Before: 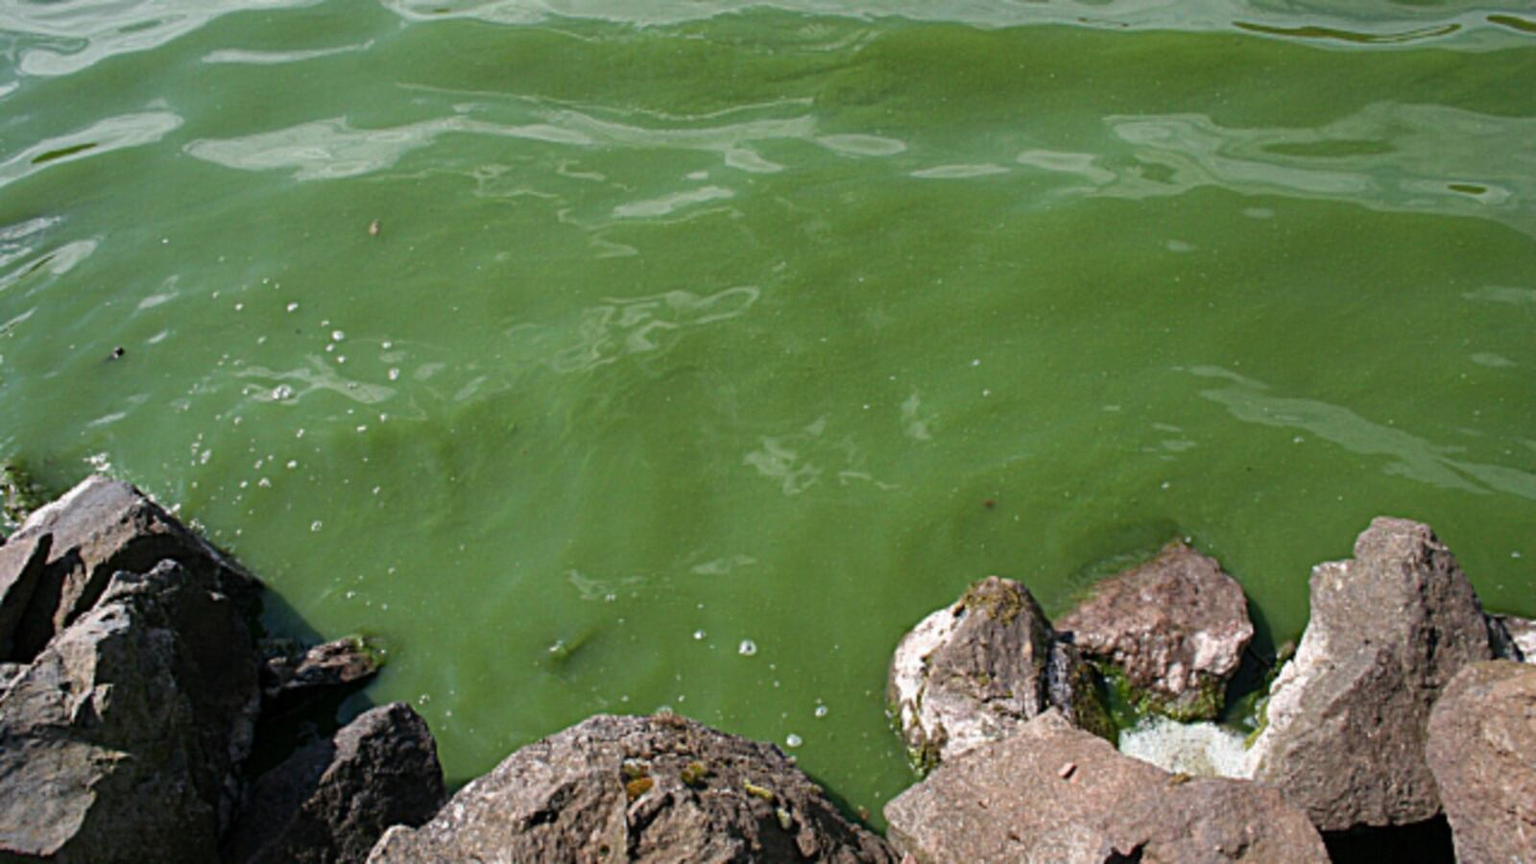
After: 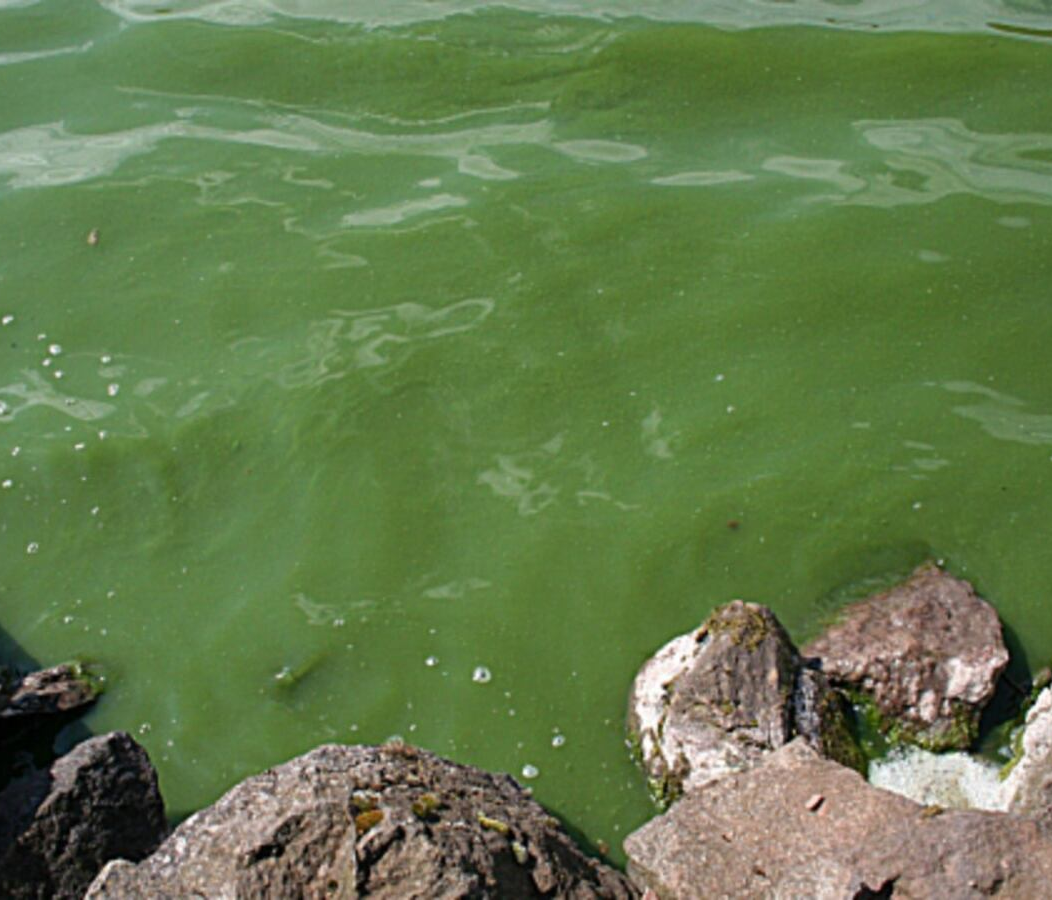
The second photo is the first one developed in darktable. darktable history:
crop and rotate: left 18.565%, right 15.678%
